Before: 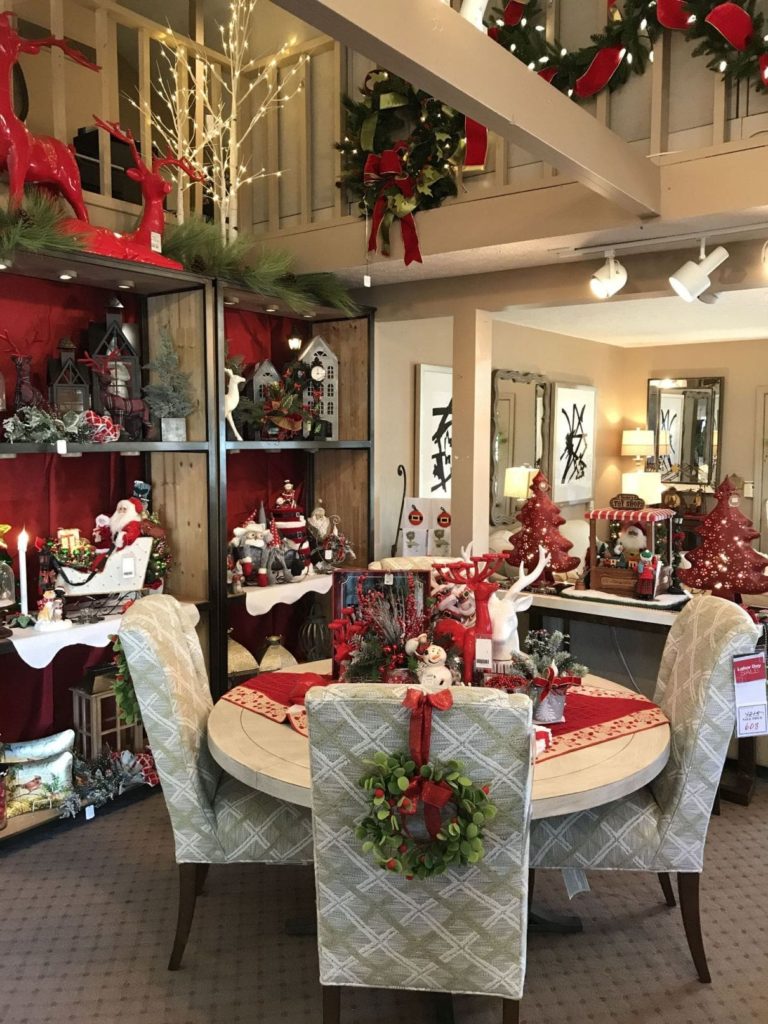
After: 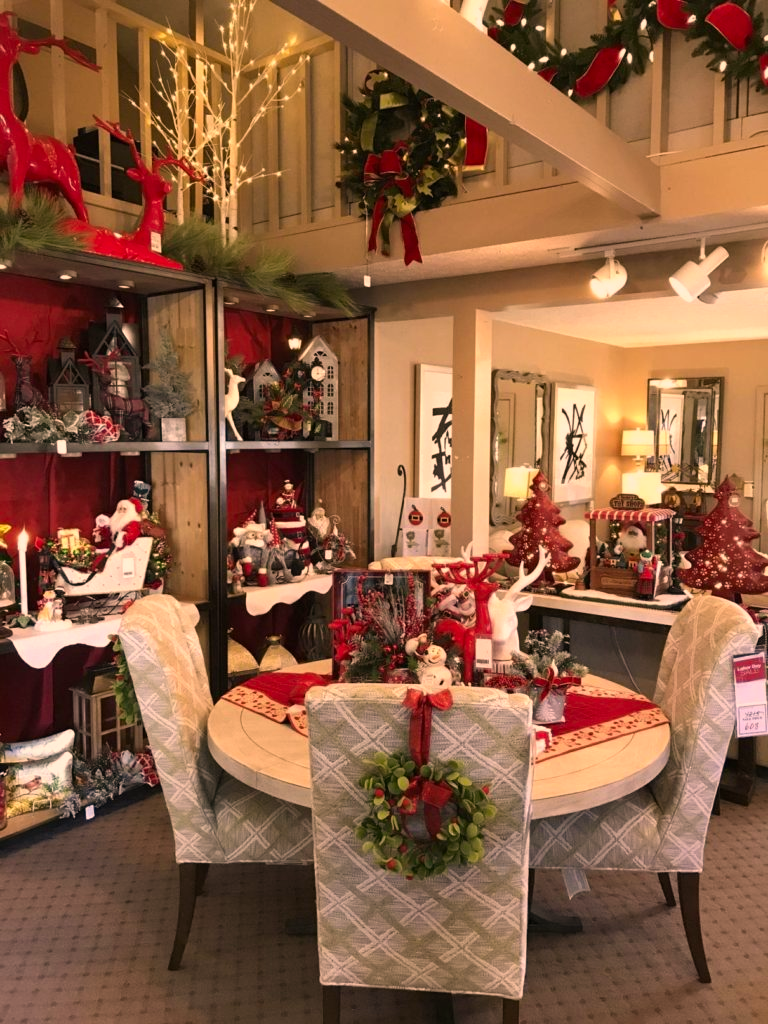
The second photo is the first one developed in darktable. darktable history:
color correction: highlights a* 22.06, highlights b* 21.58
